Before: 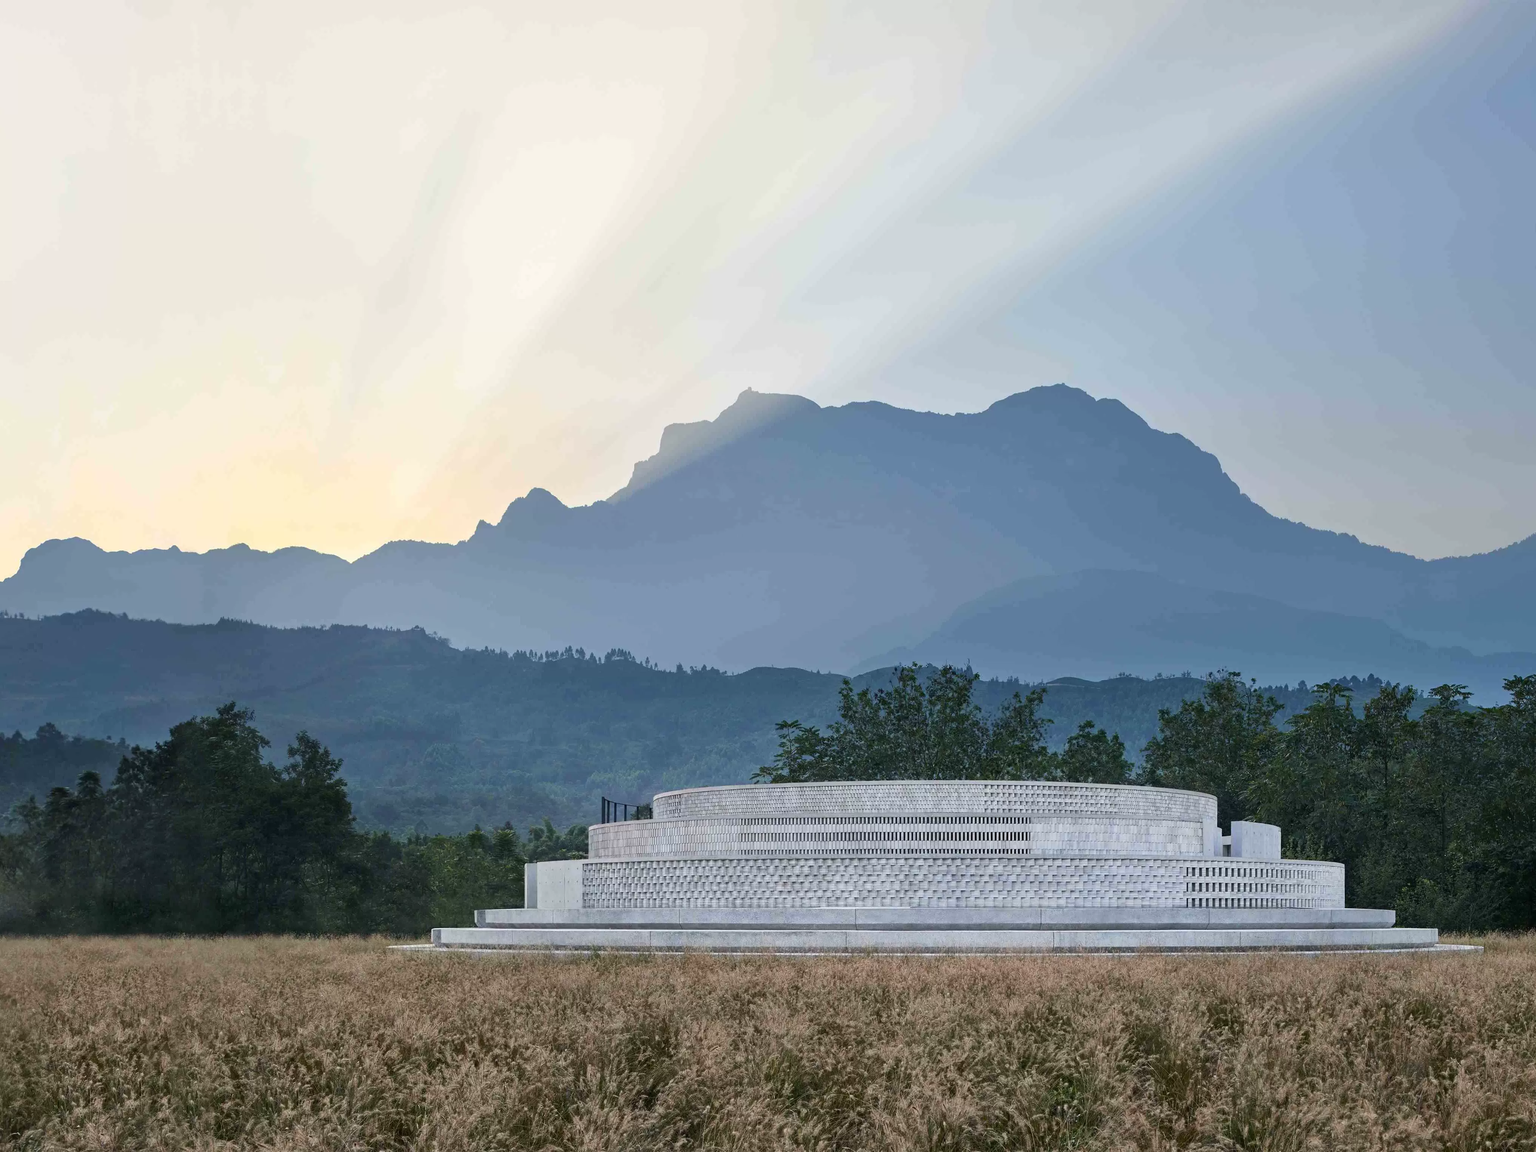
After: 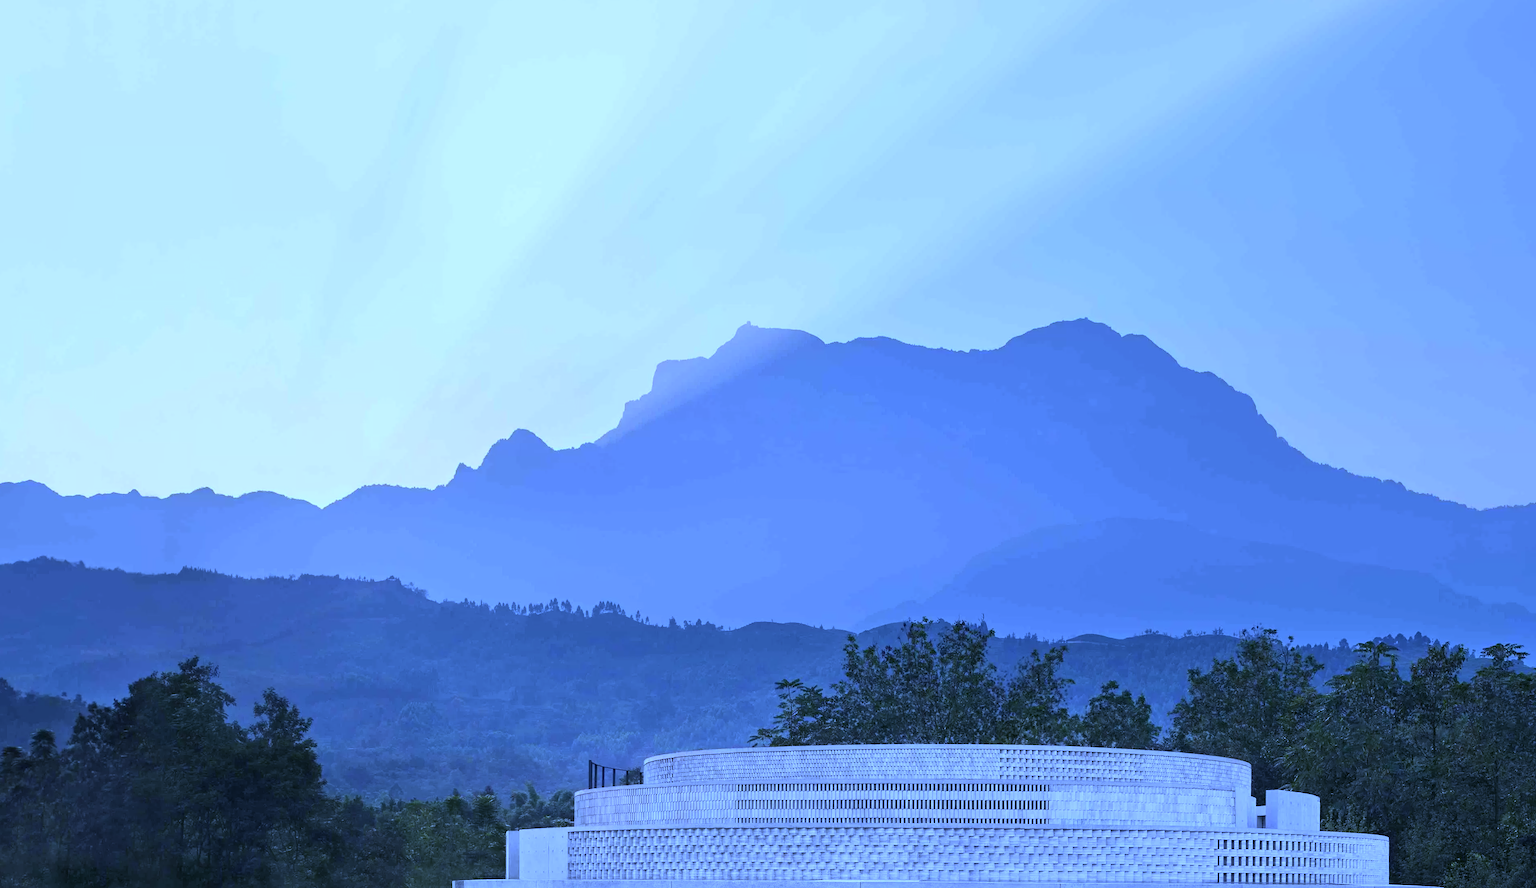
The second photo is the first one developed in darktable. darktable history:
white balance: red 0.766, blue 1.537
crop: left 2.737%, top 7.287%, right 3.421%, bottom 20.179%
rotate and perspective: rotation 0.192°, lens shift (horizontal) -0.015, crop left 0.005, crop right 0.996, crop top 0.006, crop bottom 0.99
color balance rgb: linear chroma grading › global chroma 1.5%, linear chroma grading › mid-tones -1%, perceptual saturation grading › global saturation -3%, perceptual saturation grading › shadows -2%
